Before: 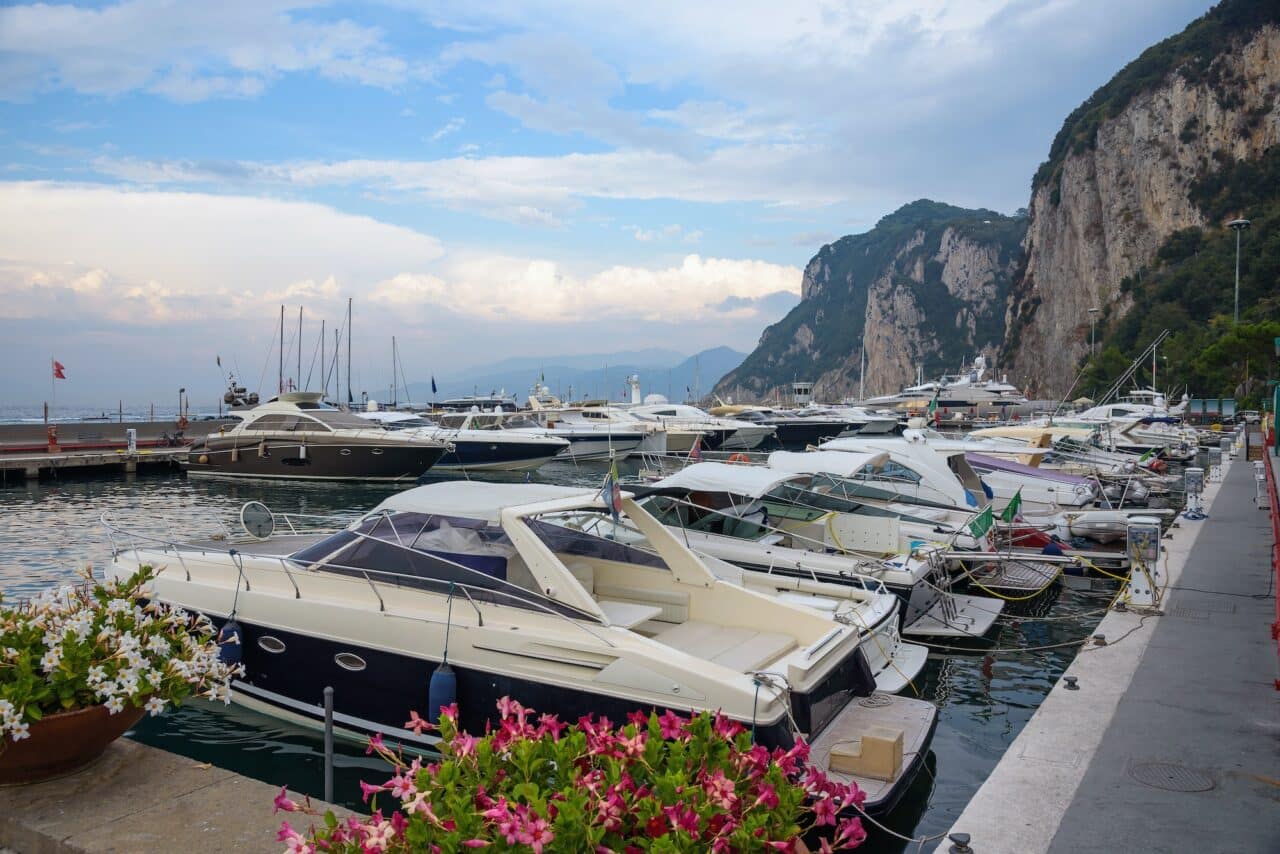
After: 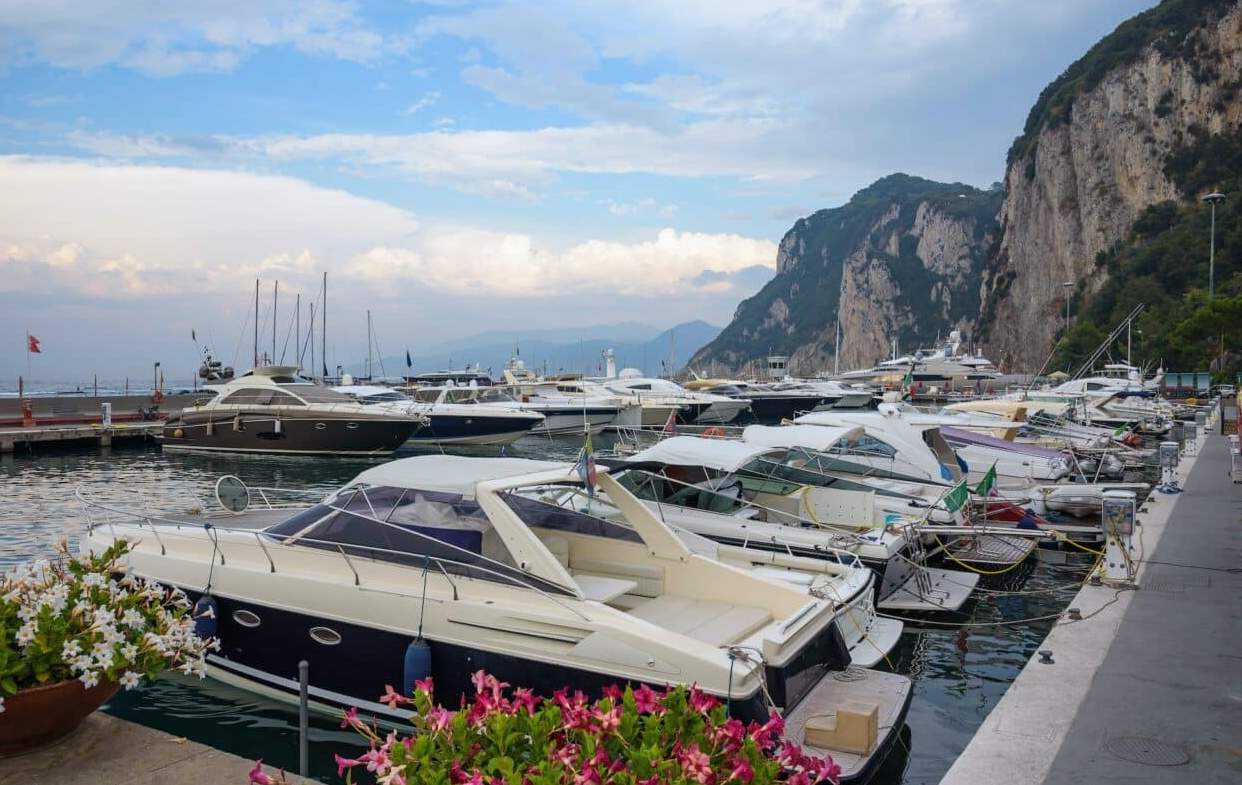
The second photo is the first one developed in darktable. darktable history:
crop: left 1.986%, top 3.149%, right 0.974%, bottom 4.929%
